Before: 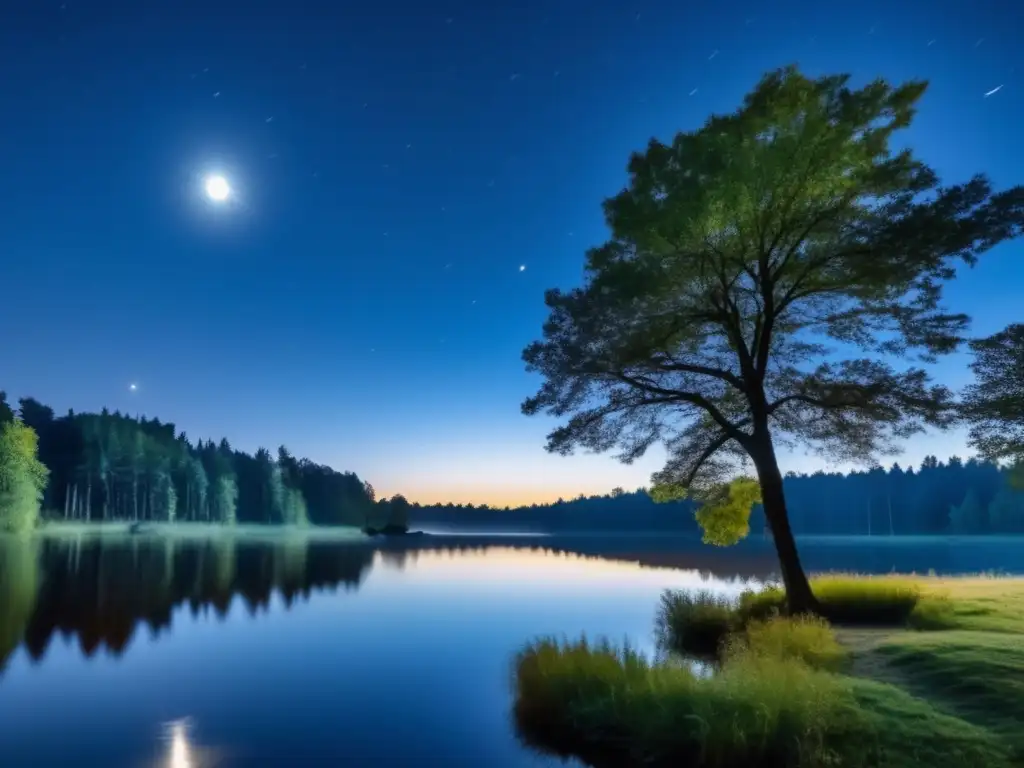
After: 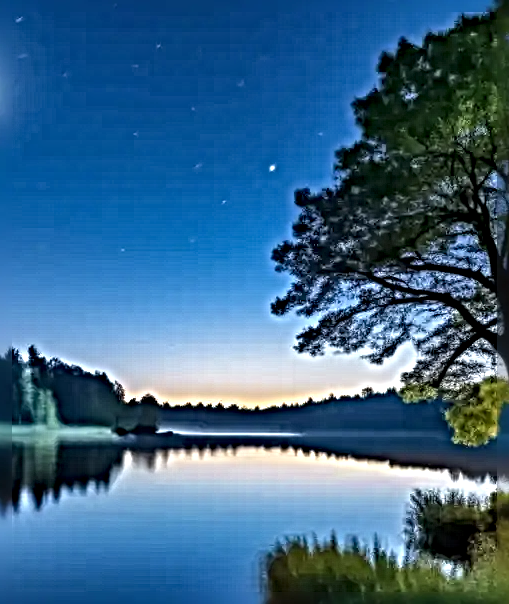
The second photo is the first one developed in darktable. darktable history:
sharpen: radius 6.265, amount 1.807, threshold 0.003
crop and rotate: angle 0.015°, left 24.425%, top 13.125%, right 25.776%, bottom 8.172%
local contrast: on, module defaults
